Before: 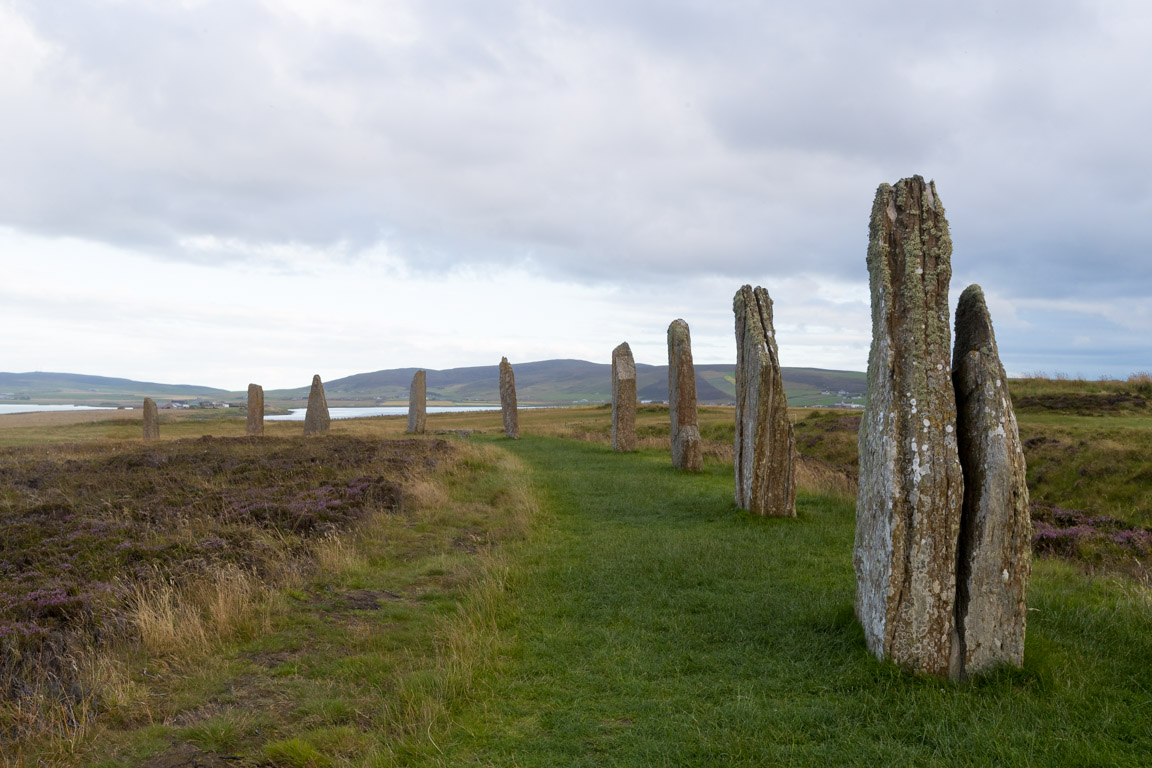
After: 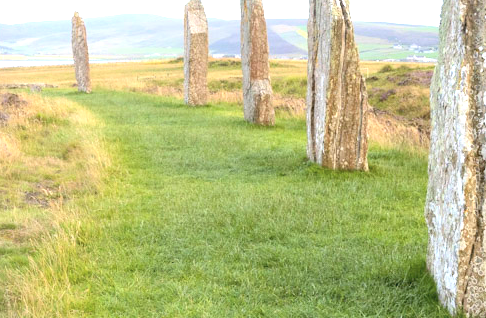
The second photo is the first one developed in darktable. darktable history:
vignetting: fall-off start 97.35%, fall-off radius 77.8%, width/height ratio 1.108
crop: left 37.224%, top 45.117%, right 20.56%, bottom 13.417%
exposure: exposure 1.997 EV, compensate highlight preservation false
contrast brightness saturation: contrast 0.142, brightness 0.209
color balance rgb: perceptual saturation grading › global saturation 0.619%
